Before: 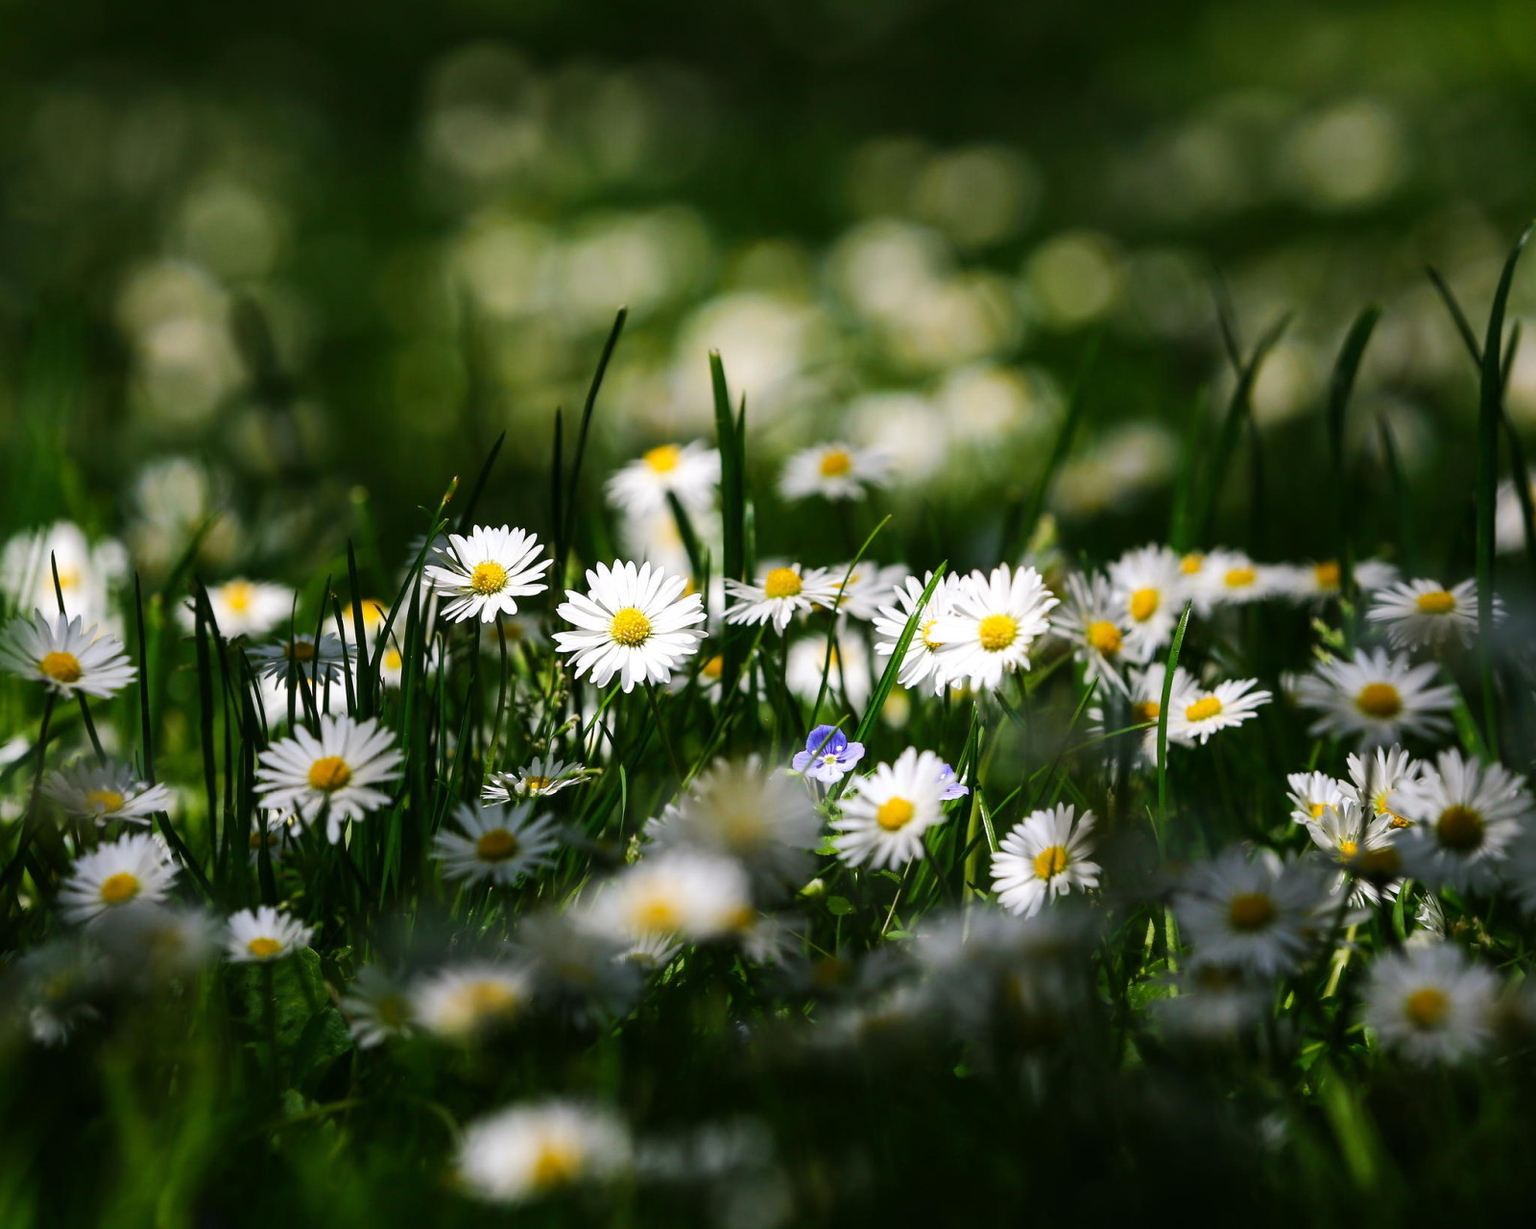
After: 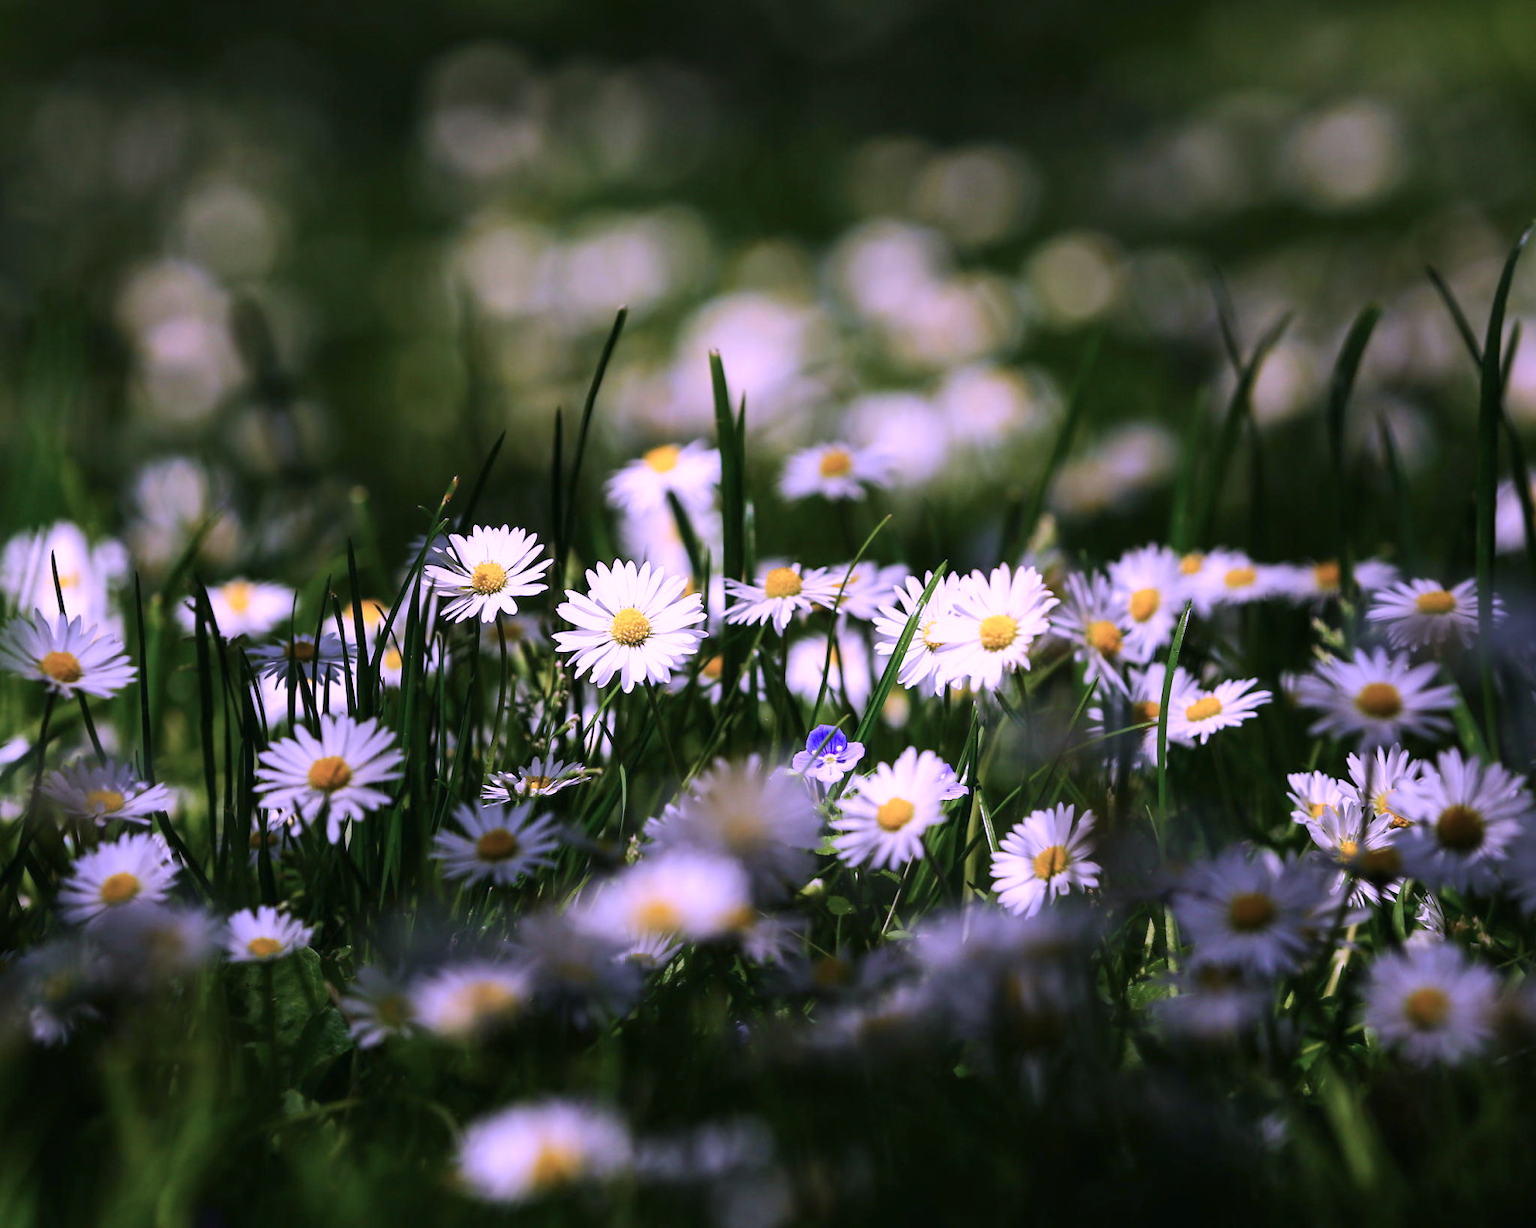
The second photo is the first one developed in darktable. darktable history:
color calibration: output R [1.107, -0.012, -0.003, 0], output B [0, 0, 1.308, 0], illuminant custom, x 0.389, y 0.387, temperature 3824.32 K, gamut compression 0.974
tone equalizer: mask exposure compensation -0.496 EV
